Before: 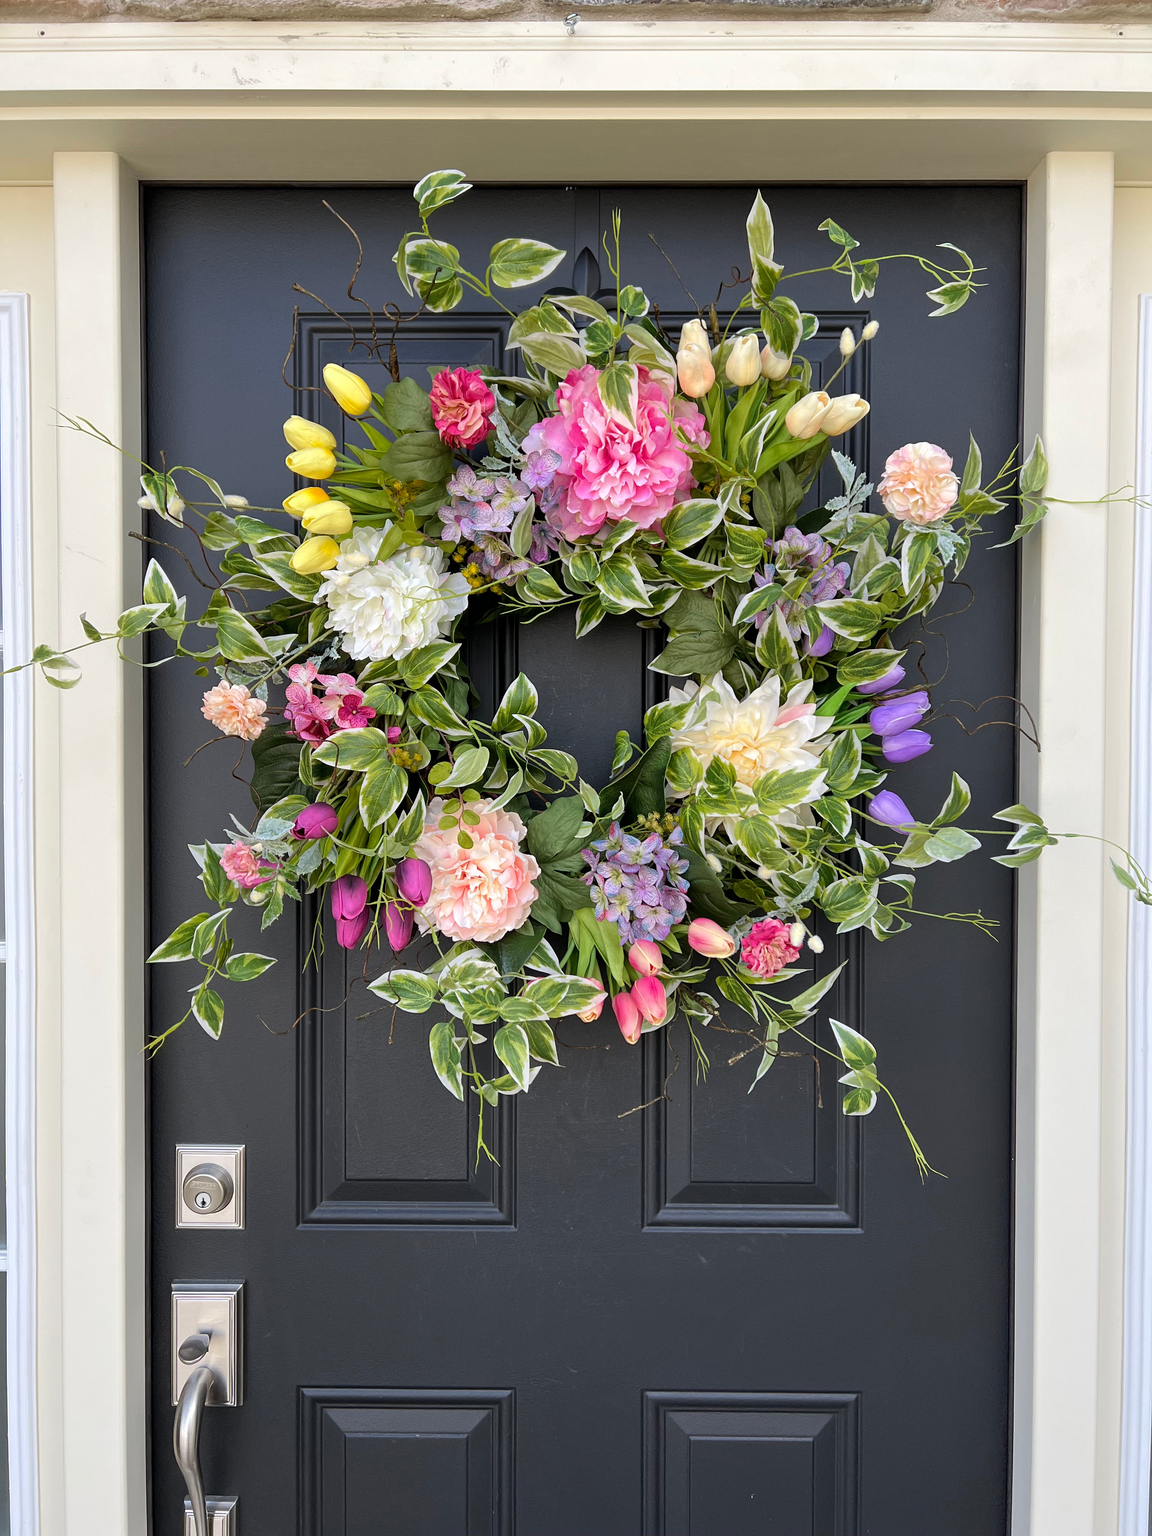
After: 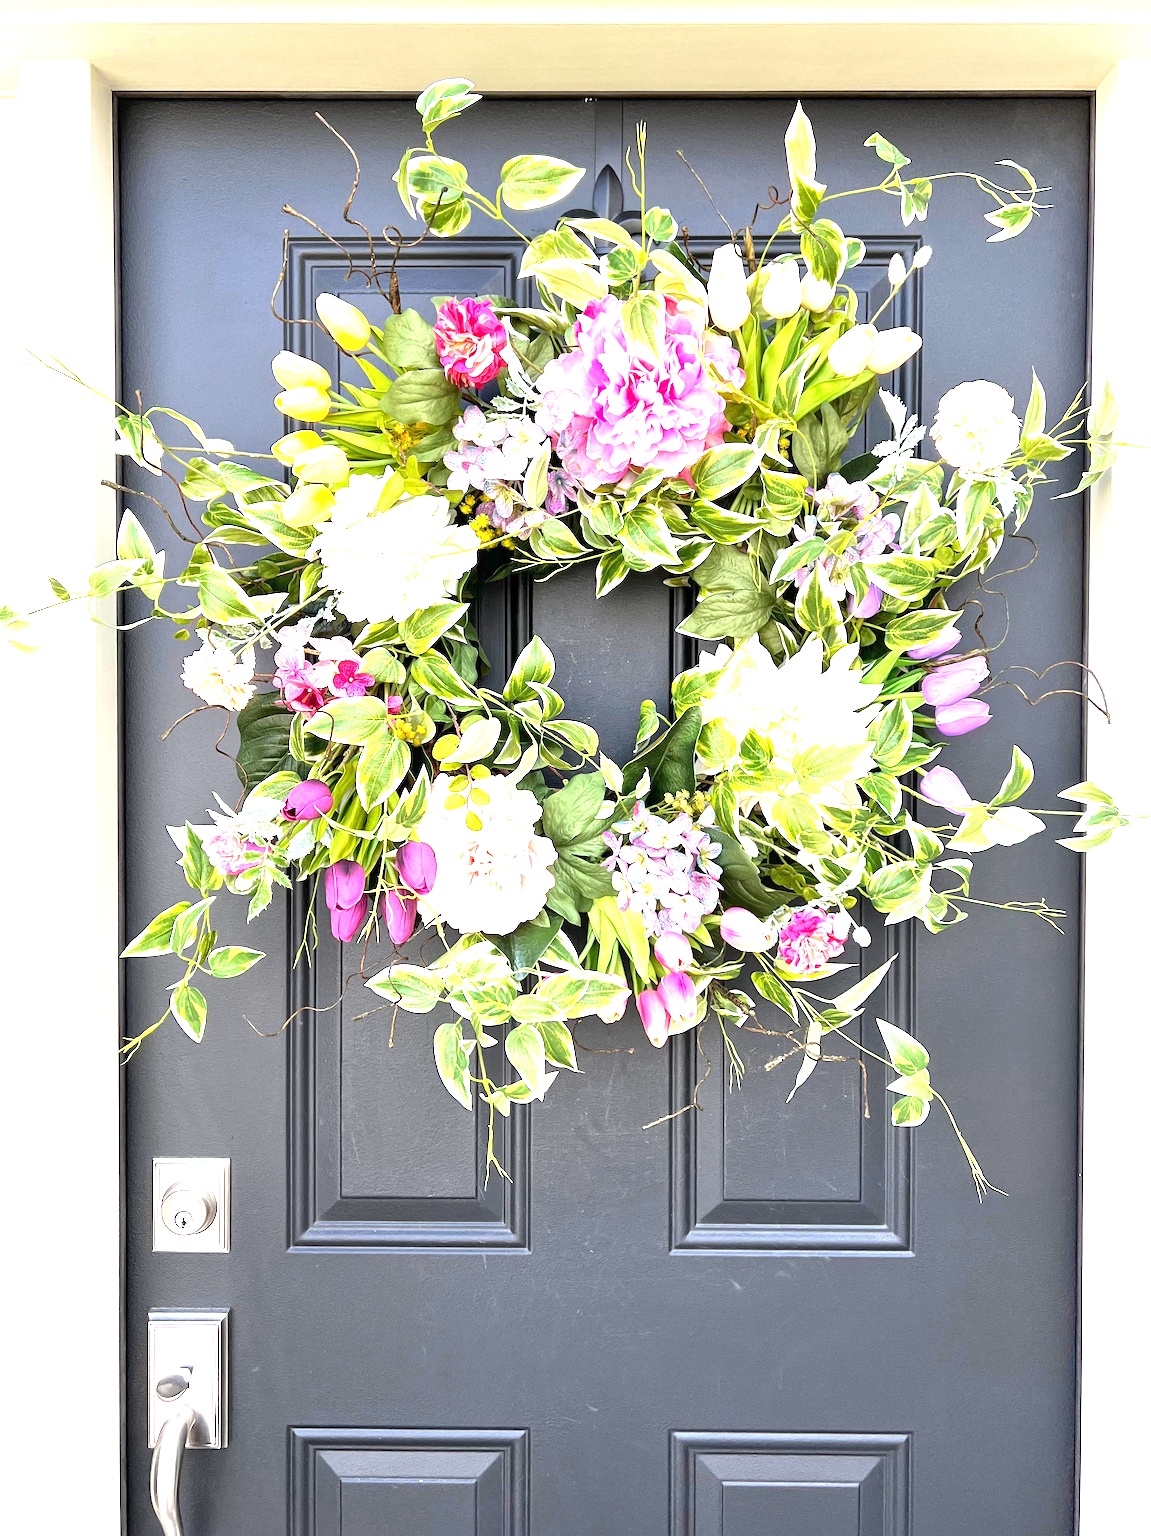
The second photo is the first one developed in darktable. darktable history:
crop: left 3.305%, top 6.436%, right 6.389%, bottom 3.258%
exposure: black level correction 0, exposure 2.088 EV, compensate exposure bias true, compensate highlight preservation false
local contrast: mode bilateral grid, contrast 20, coarseness 50, detail 120%, midtone range 0.2
color balance: contrast fulcrum 17.78%
